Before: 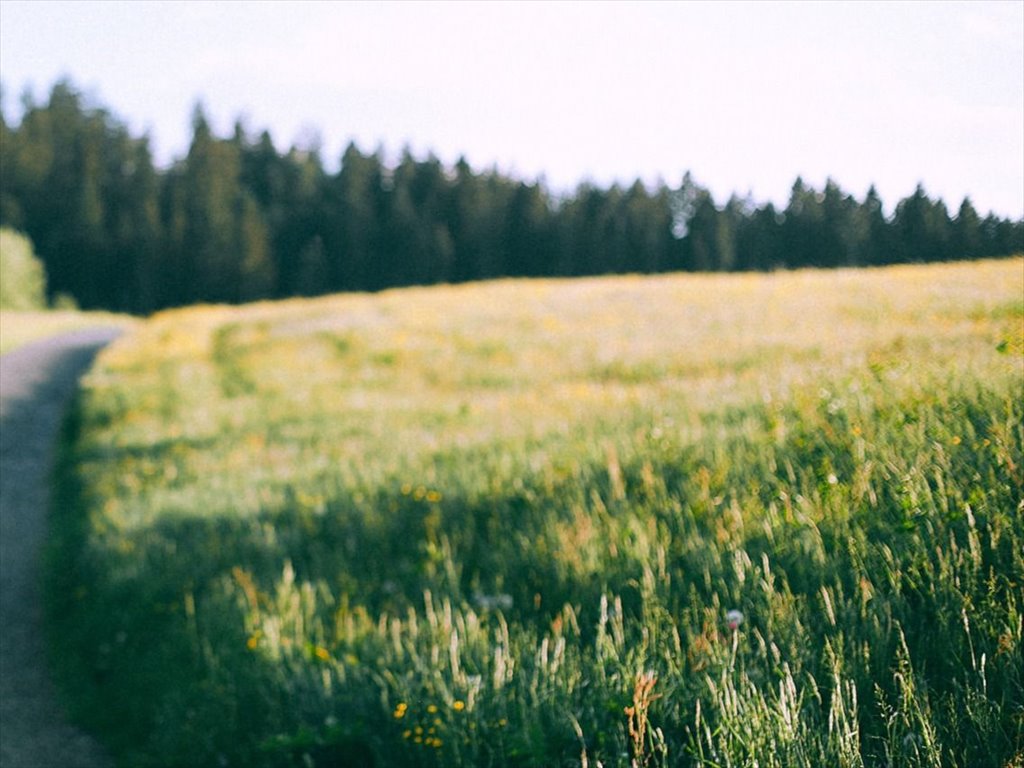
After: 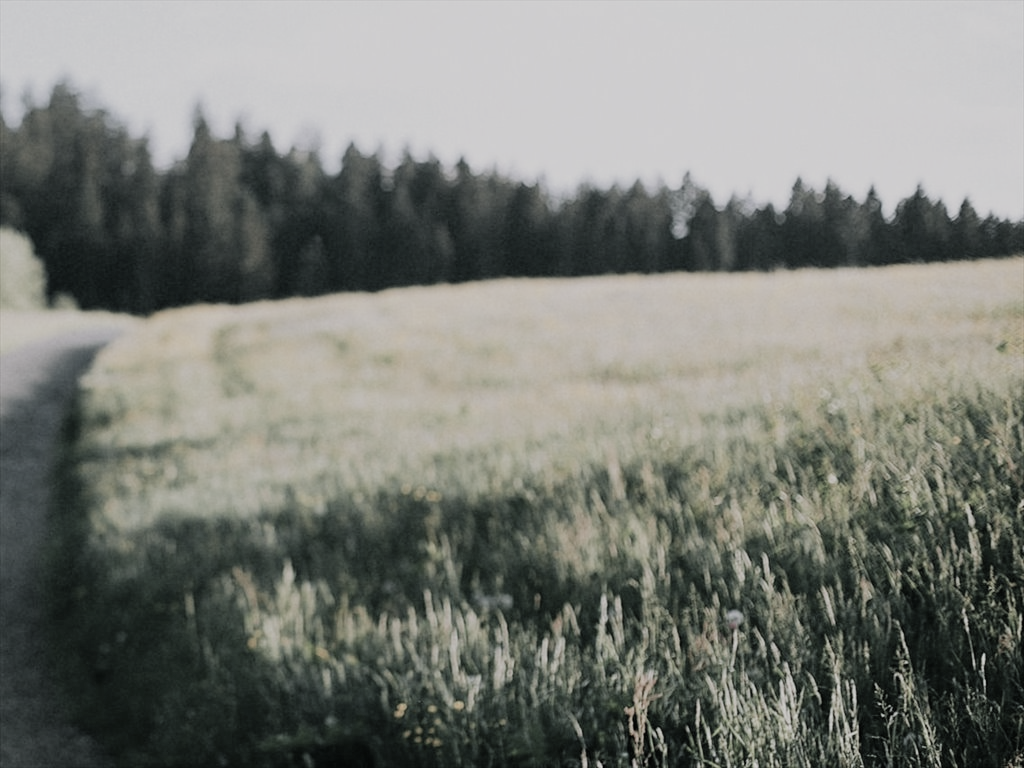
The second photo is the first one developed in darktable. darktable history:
color correction: highlights b* -0.052, saturation 0.265
filmic rgb: black relative exposure -8.54 EV, white relative exposure 5.56 EV, hardness 3.36, contrast 1.02
